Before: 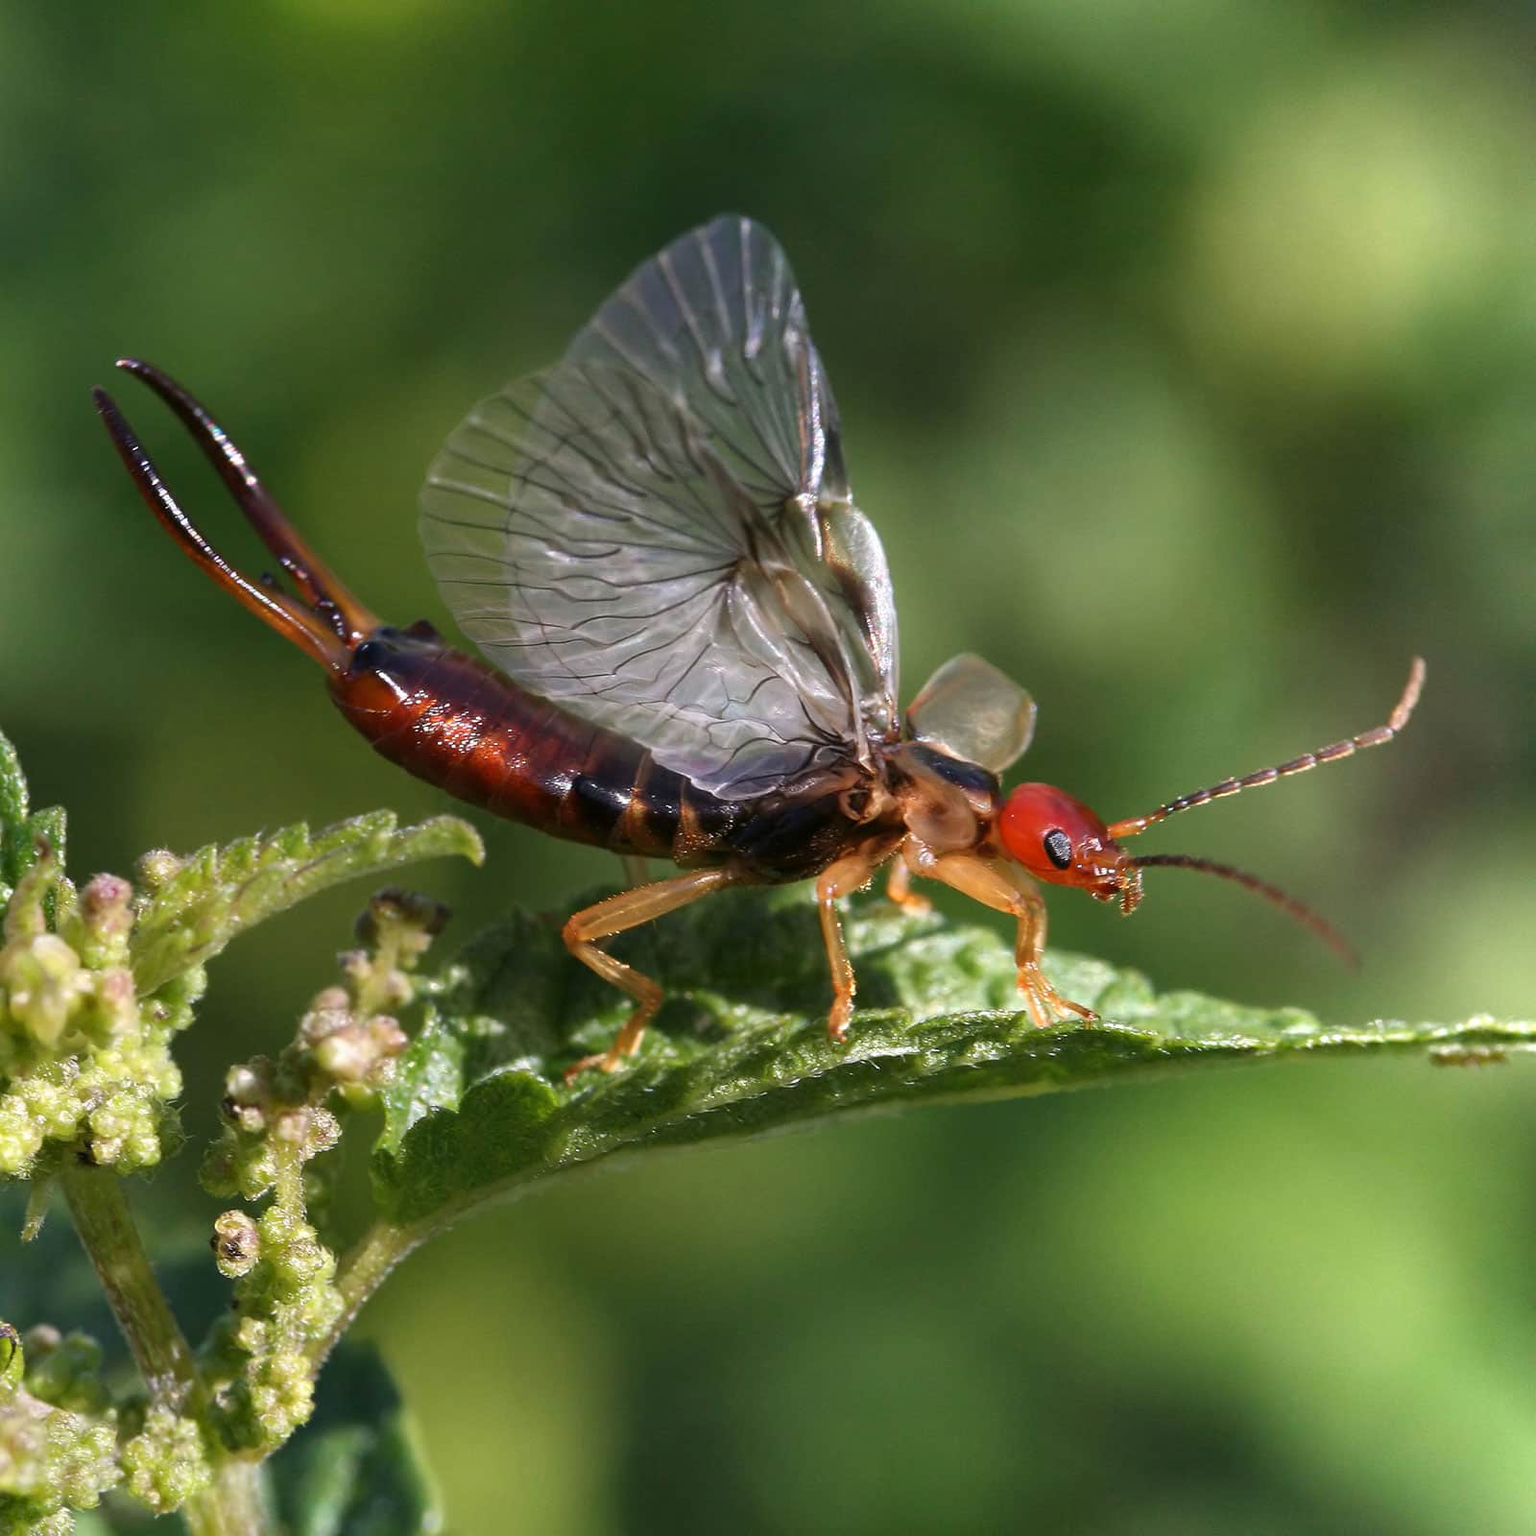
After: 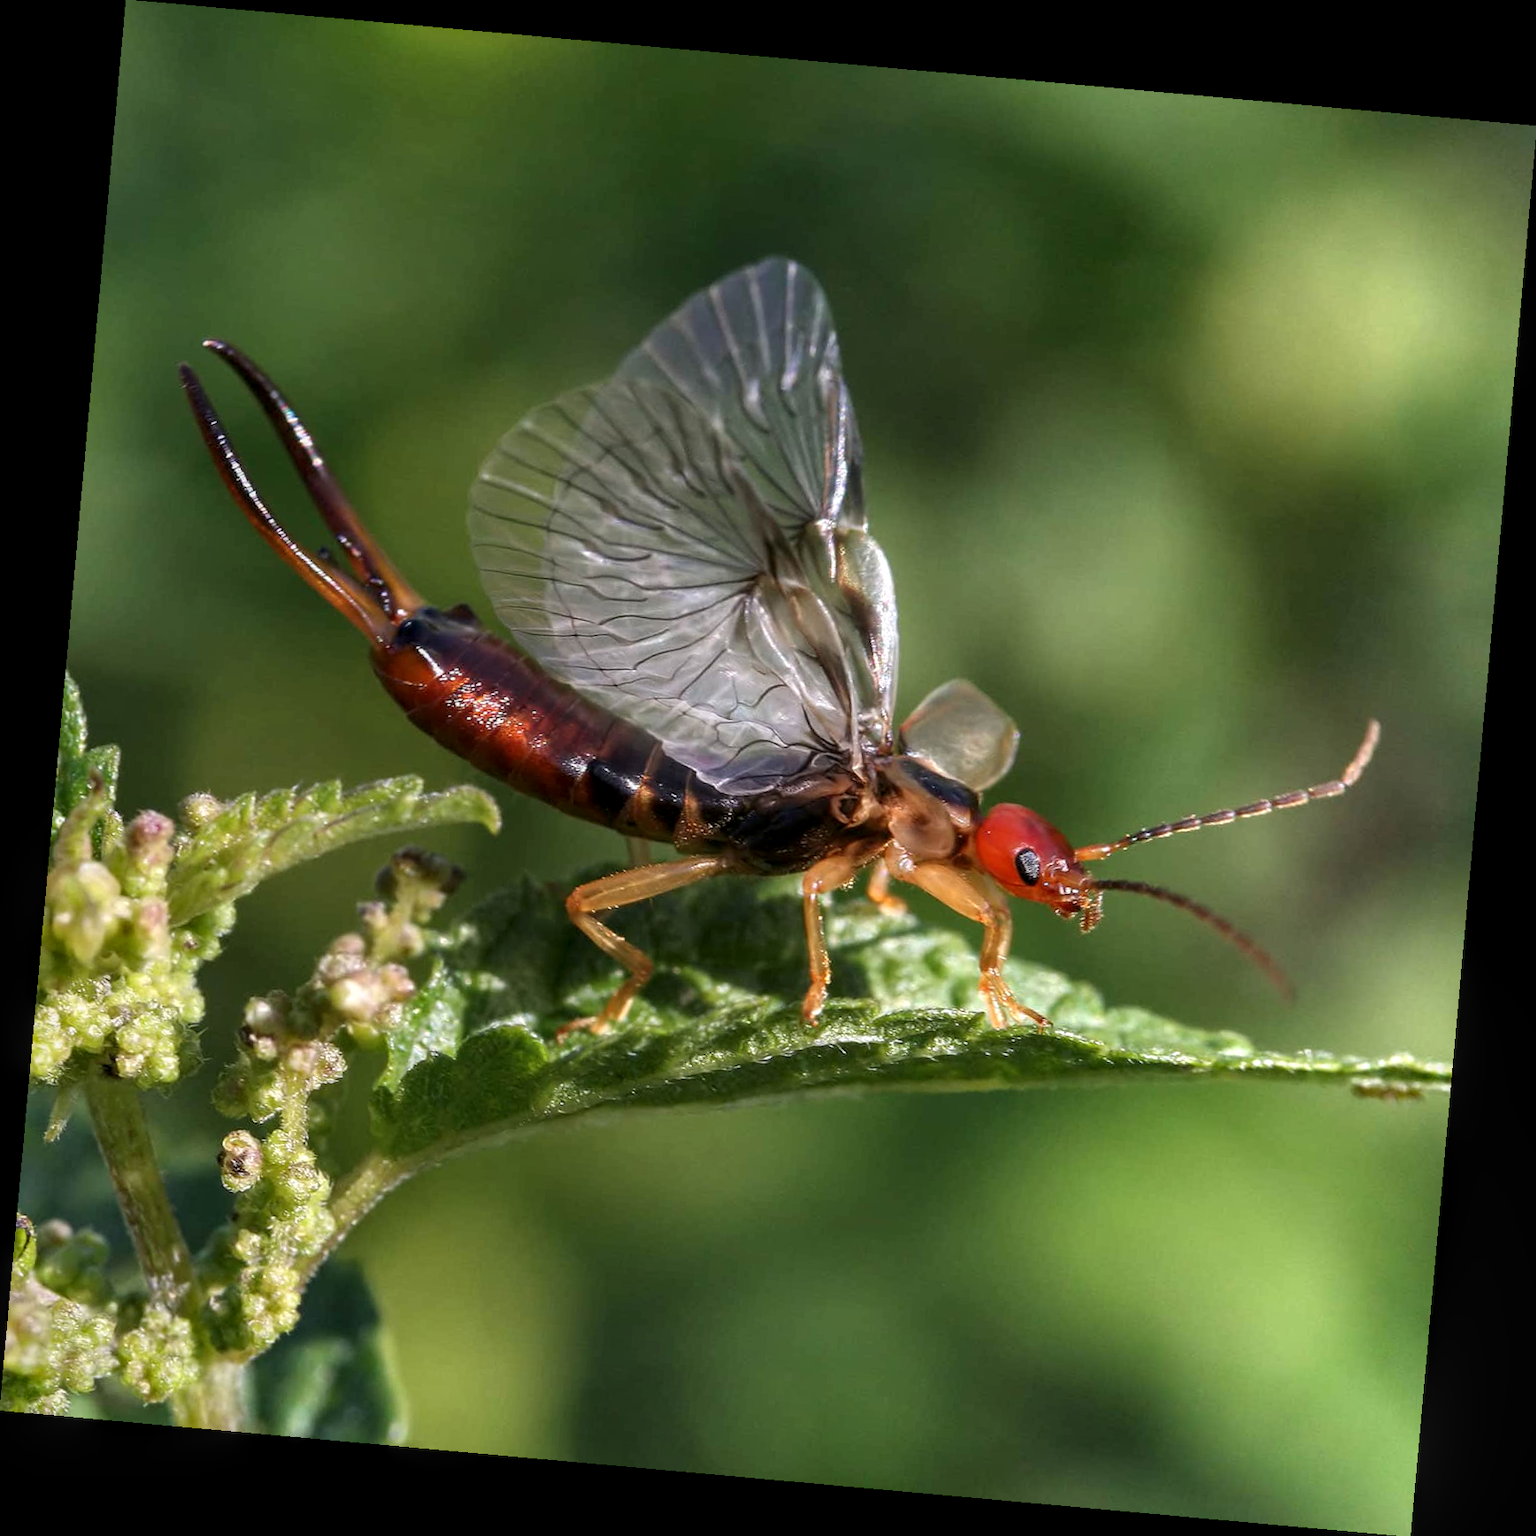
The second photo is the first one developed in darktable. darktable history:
rotate and perspective: rotation 5.12°, automatic cropping off
local contrast: on, module defaults
